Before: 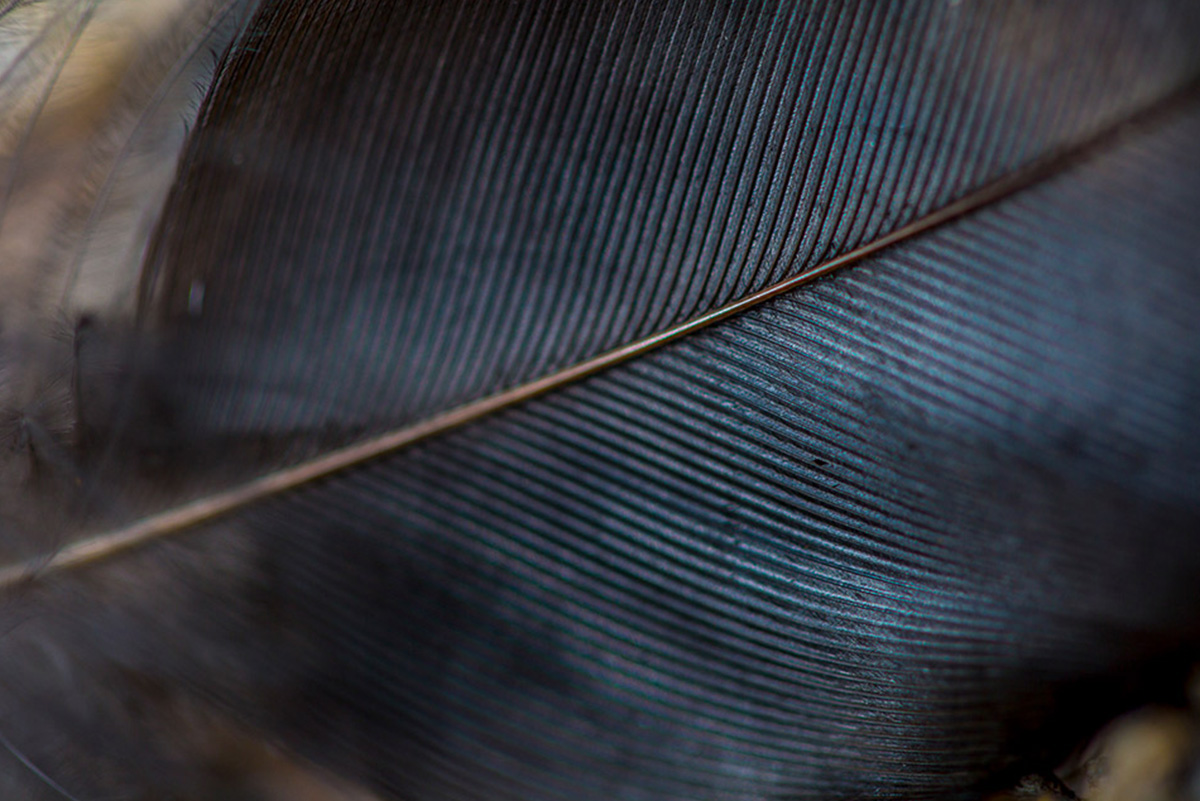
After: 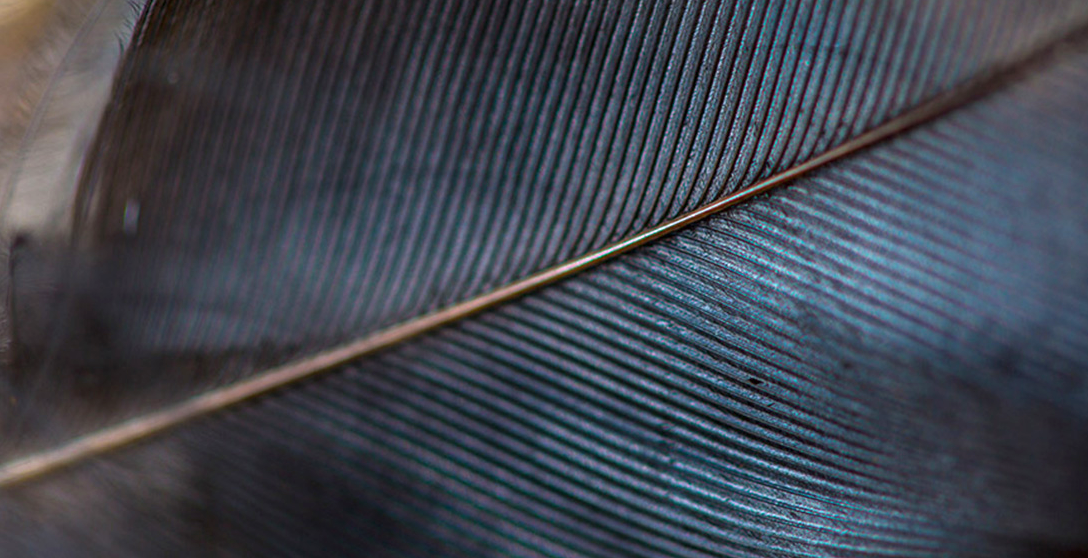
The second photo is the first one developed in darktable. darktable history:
crop: left 5.495%, top 10.199%, right 3.811%, bottom 19.431%
exposure: exposure 0.604 EV, compensate highlight preservation false
